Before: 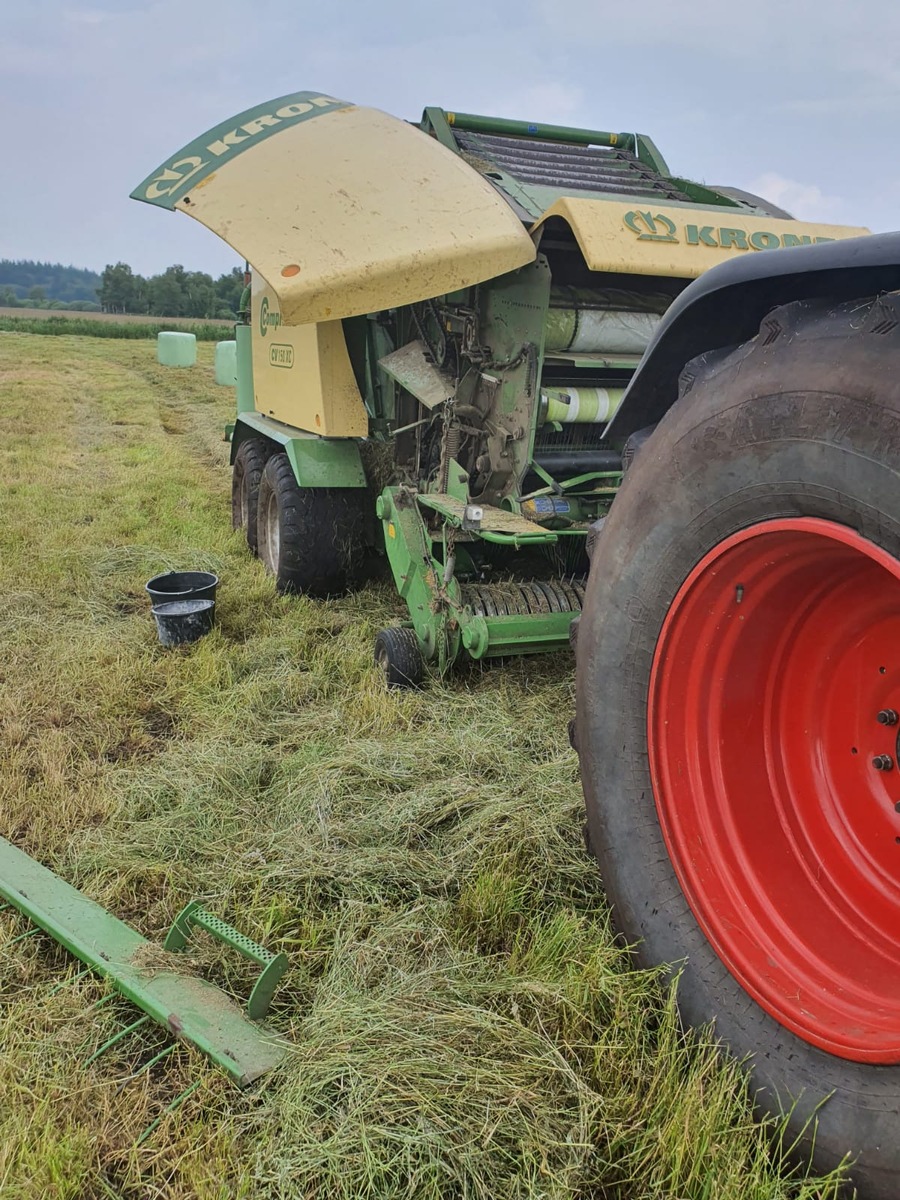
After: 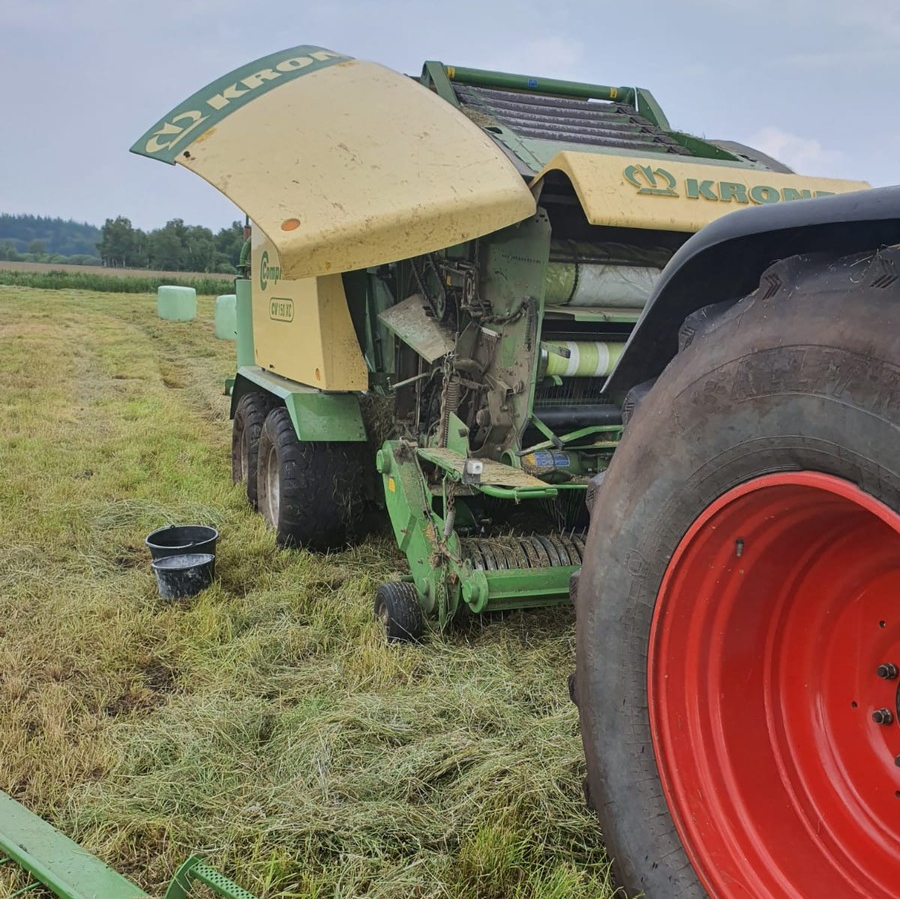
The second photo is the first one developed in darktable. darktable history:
crop: top 3.882%, bottom 21.161%
